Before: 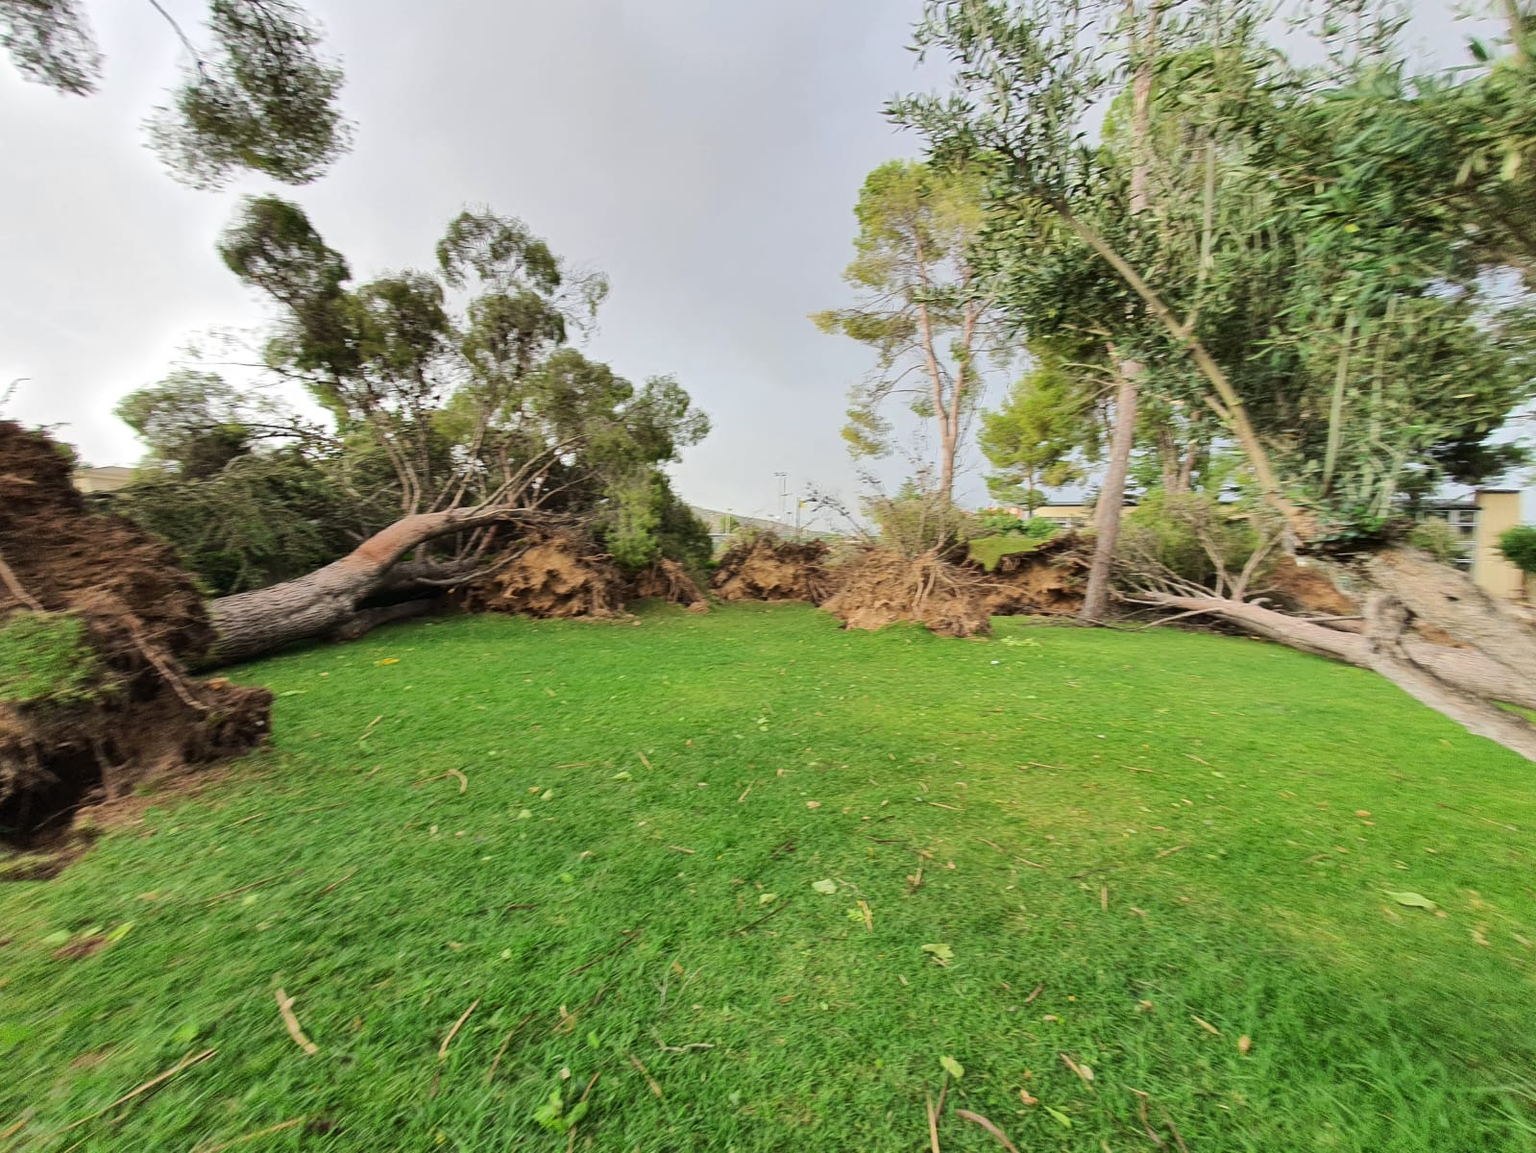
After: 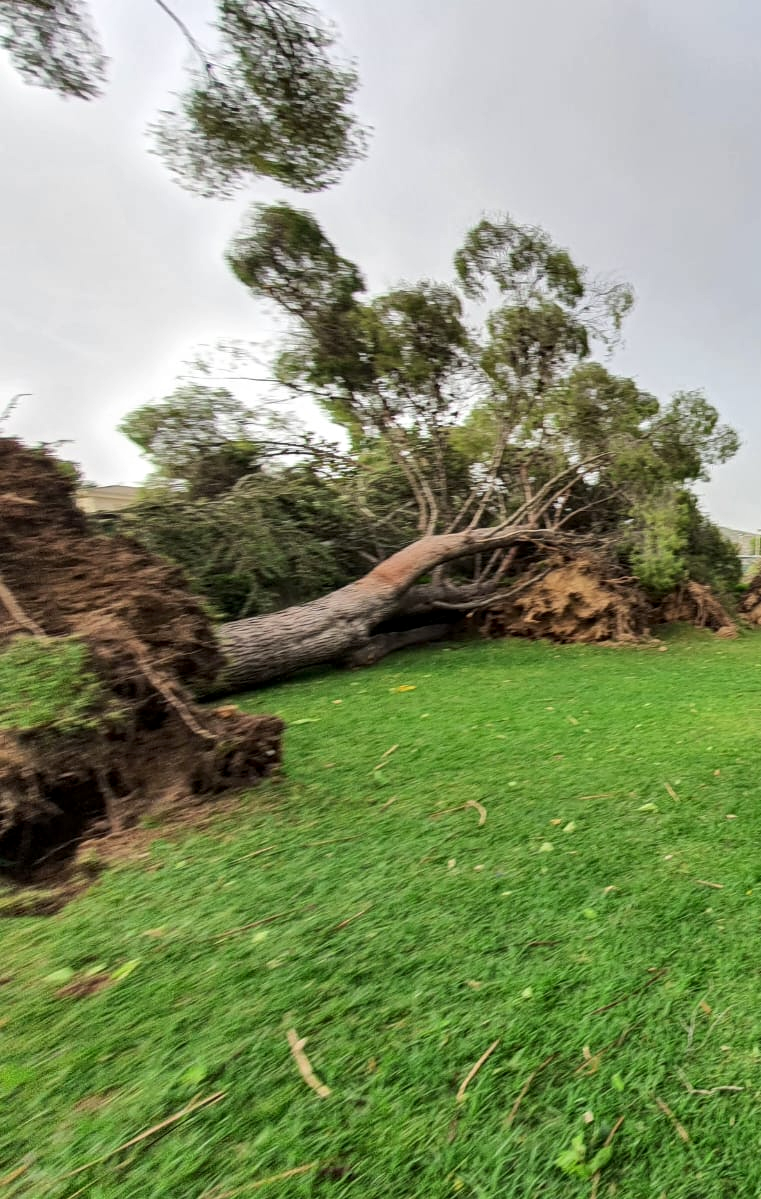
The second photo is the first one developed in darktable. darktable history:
local contrast: on, module defaults
crop and rotate: left 0.024%, top 0%, right 52.373%
